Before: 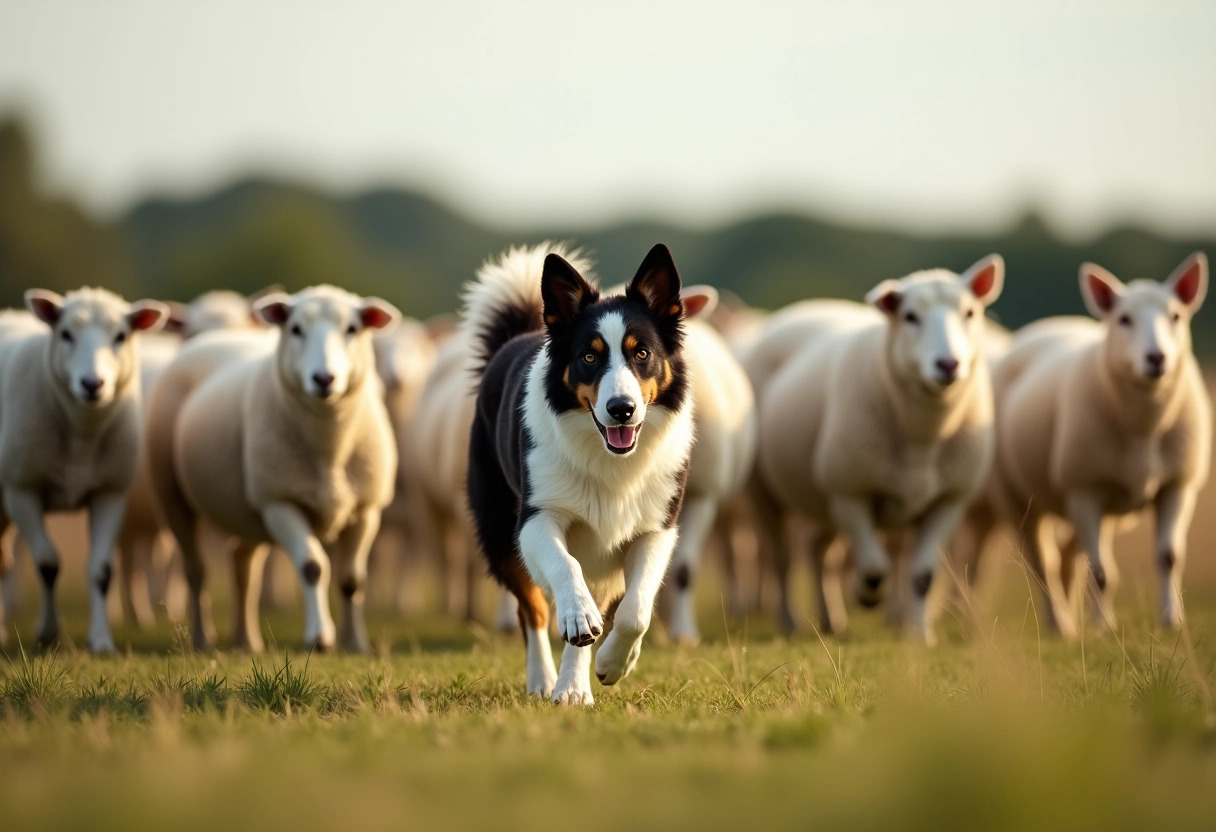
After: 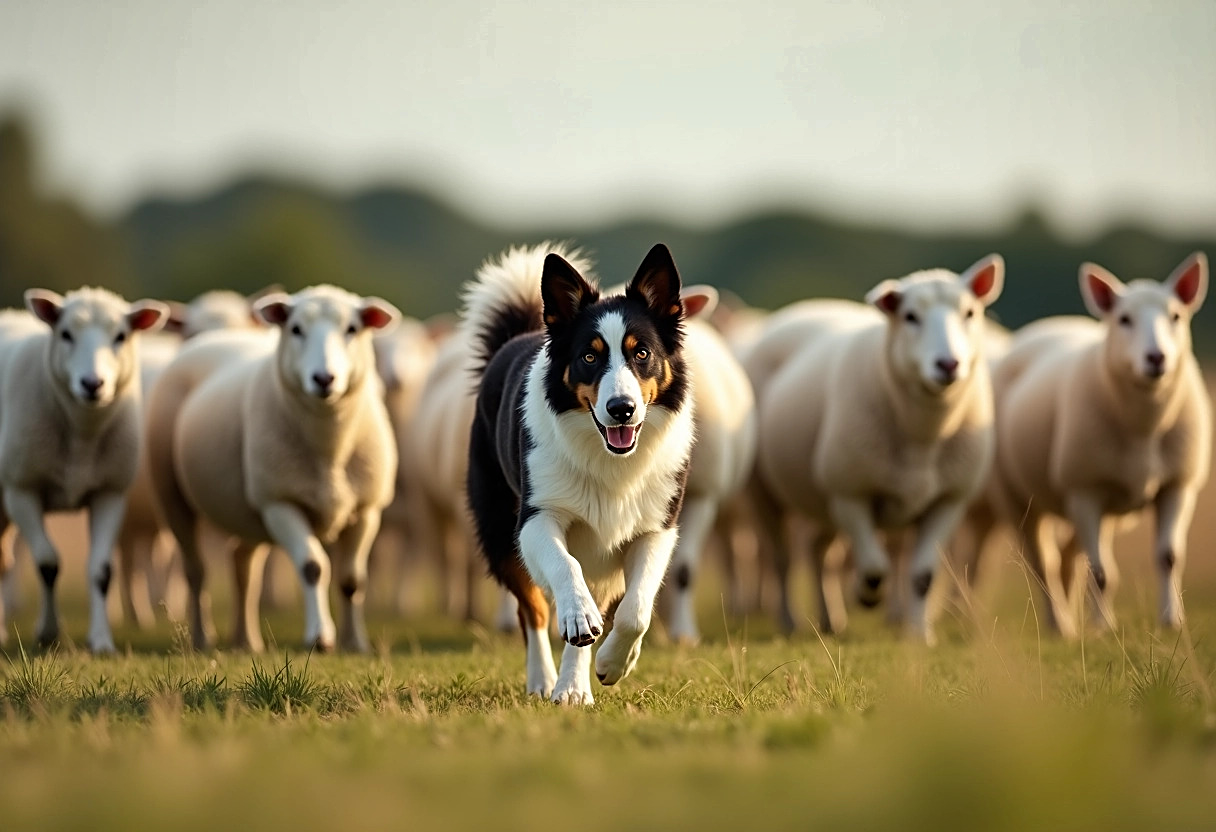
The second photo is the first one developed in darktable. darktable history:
sharpen: on, module defaults
shadows and highlights: shadows 75, highlights -60.85, soften with gaussian
